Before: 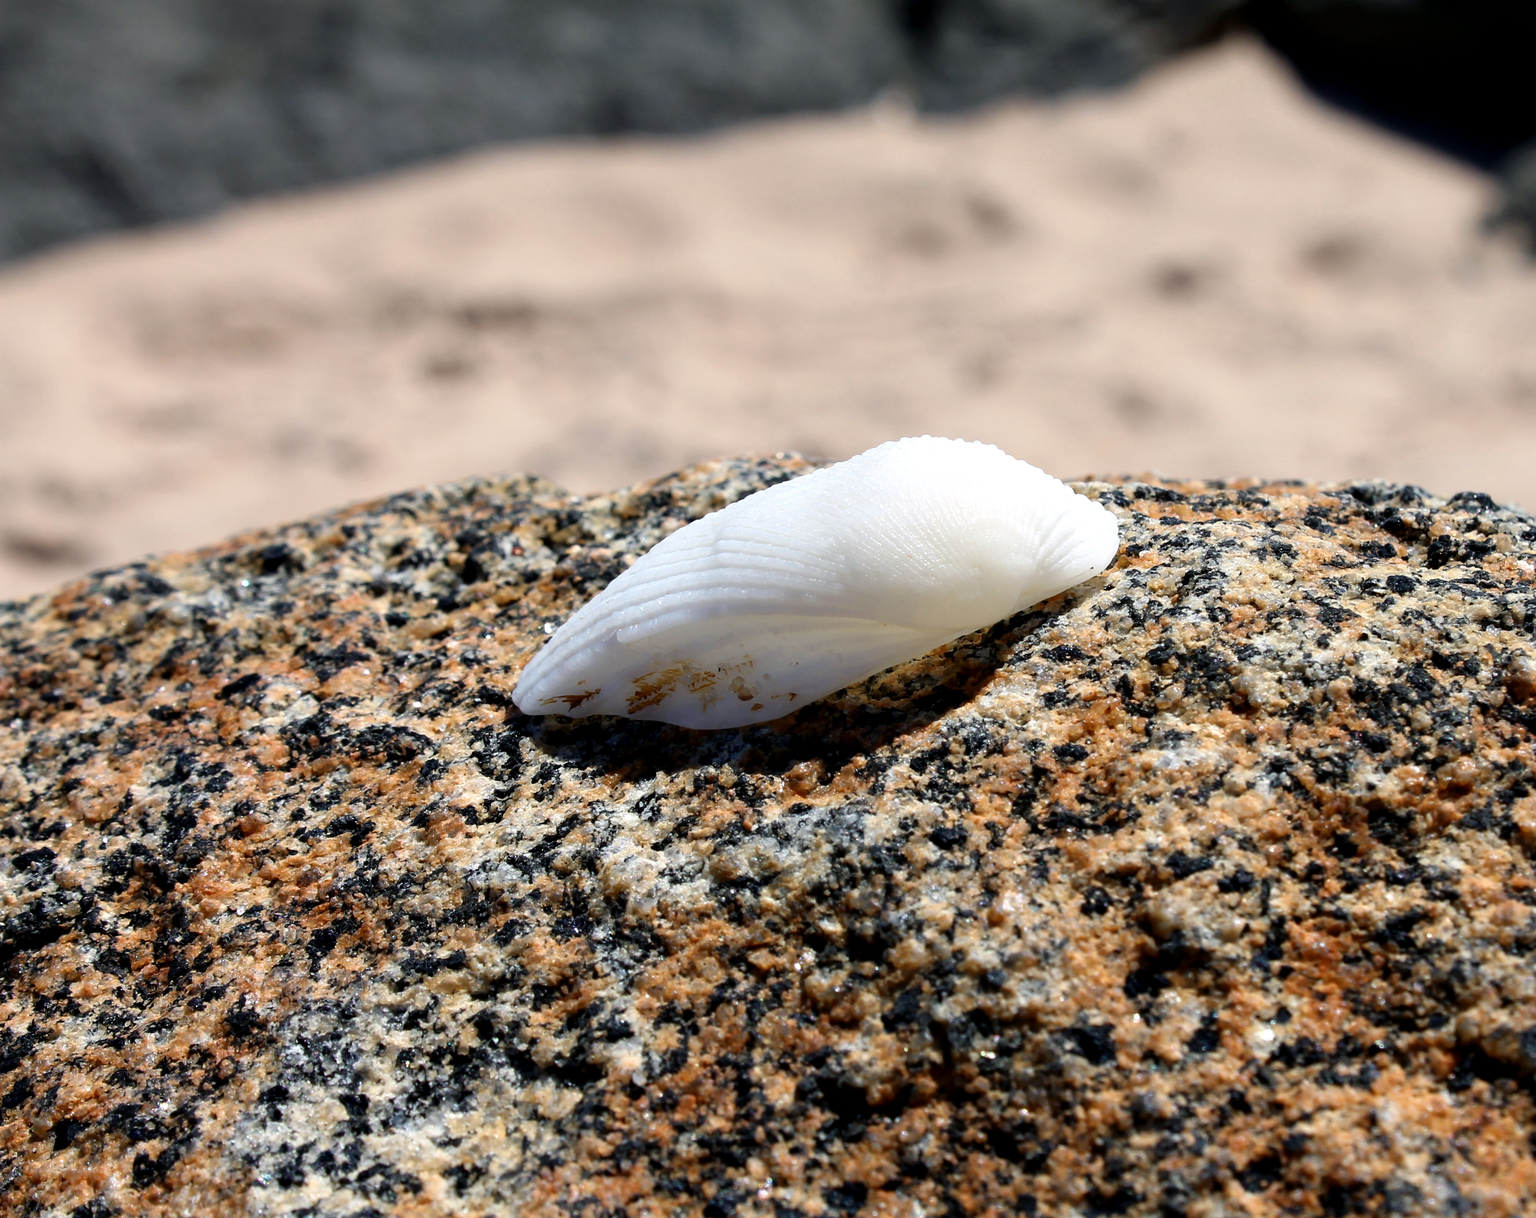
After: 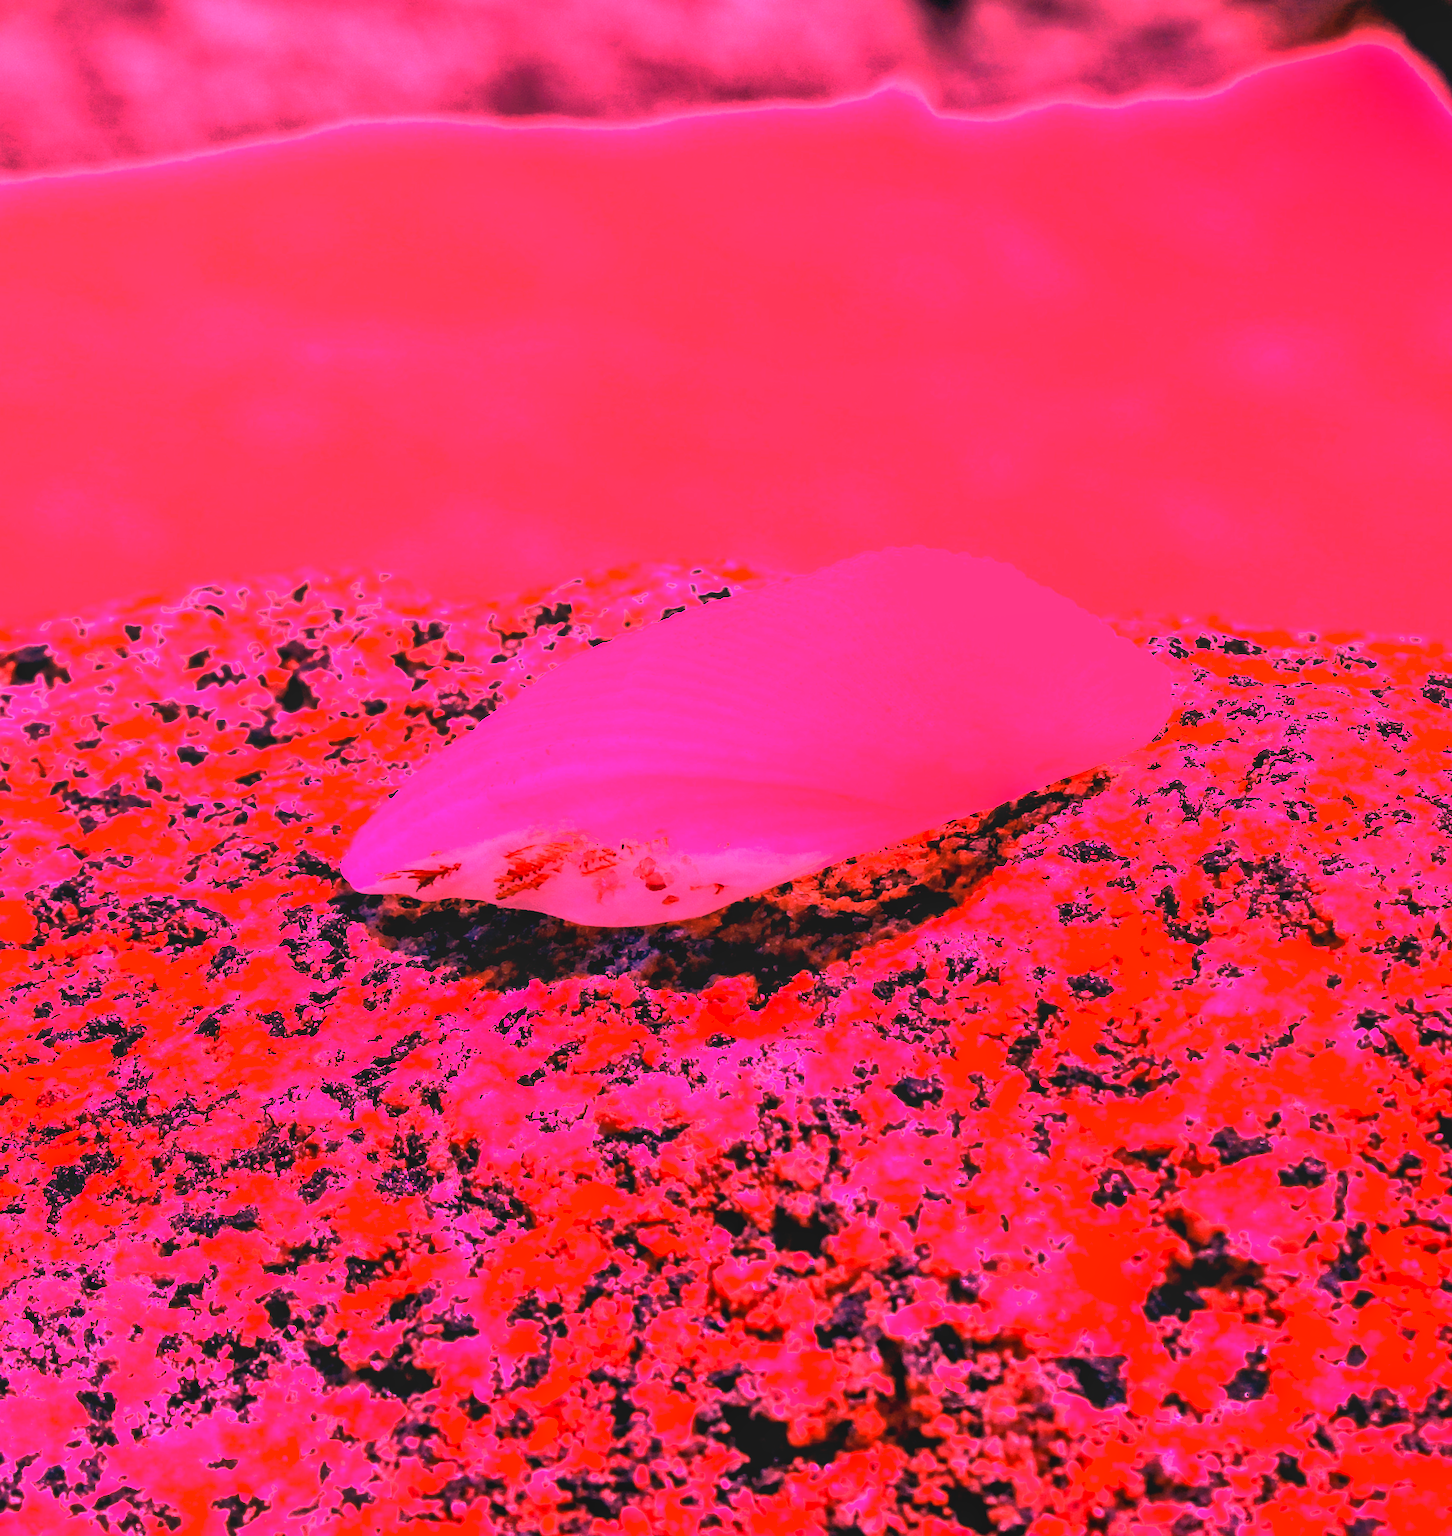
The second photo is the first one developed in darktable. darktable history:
white balance: red 4.26, blue 1.802
shadows and highlights: highlights color adjustment 0%, low approximation 0.01, soften with gaussian
crop and rotate: angle -3.27°, left 14.277%, top 0.028%, right 10.766%, bottom 0.028%
local contrast: detail 110%
